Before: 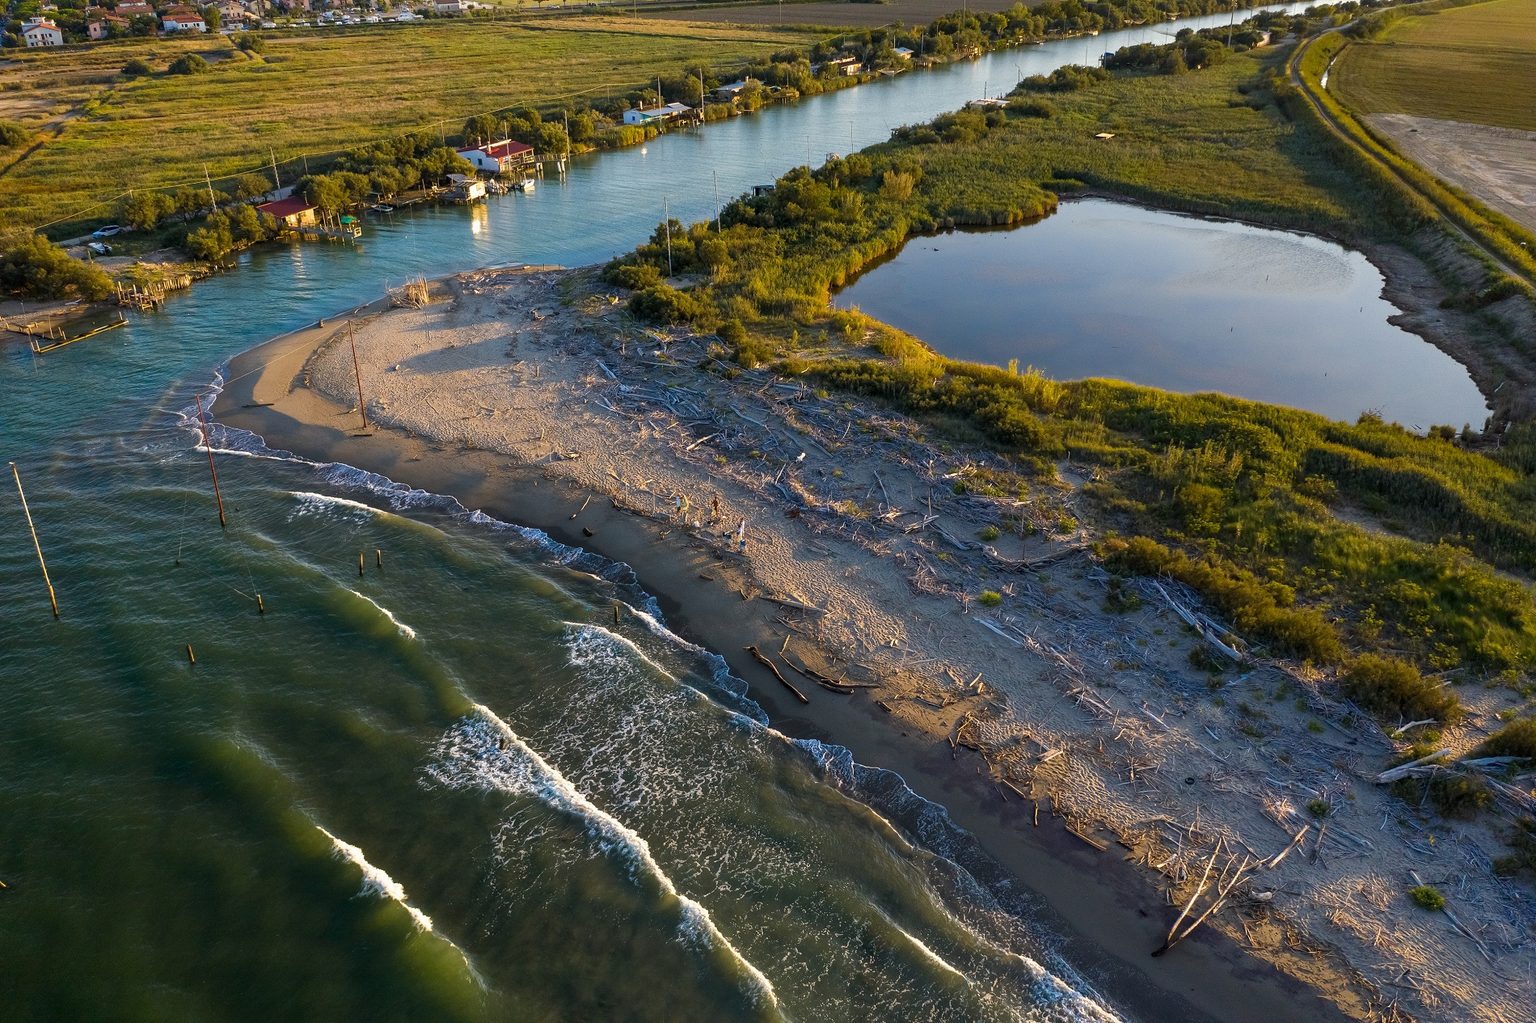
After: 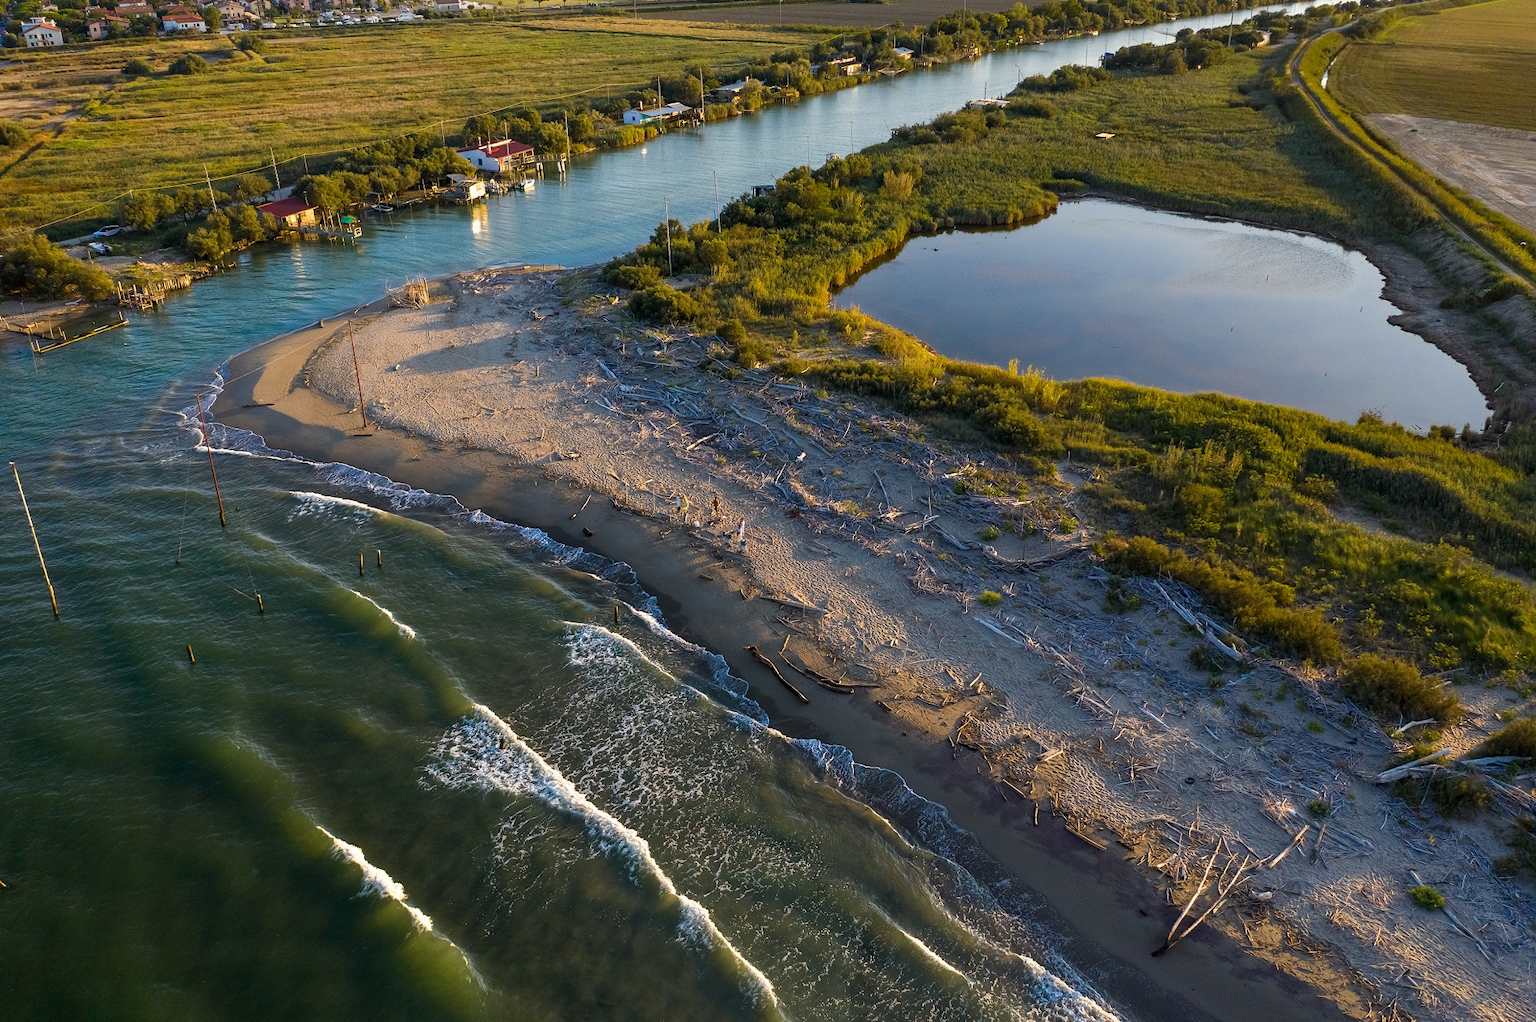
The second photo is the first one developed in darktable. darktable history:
tone equalizer: mask exposure compensation -0.508 EV
